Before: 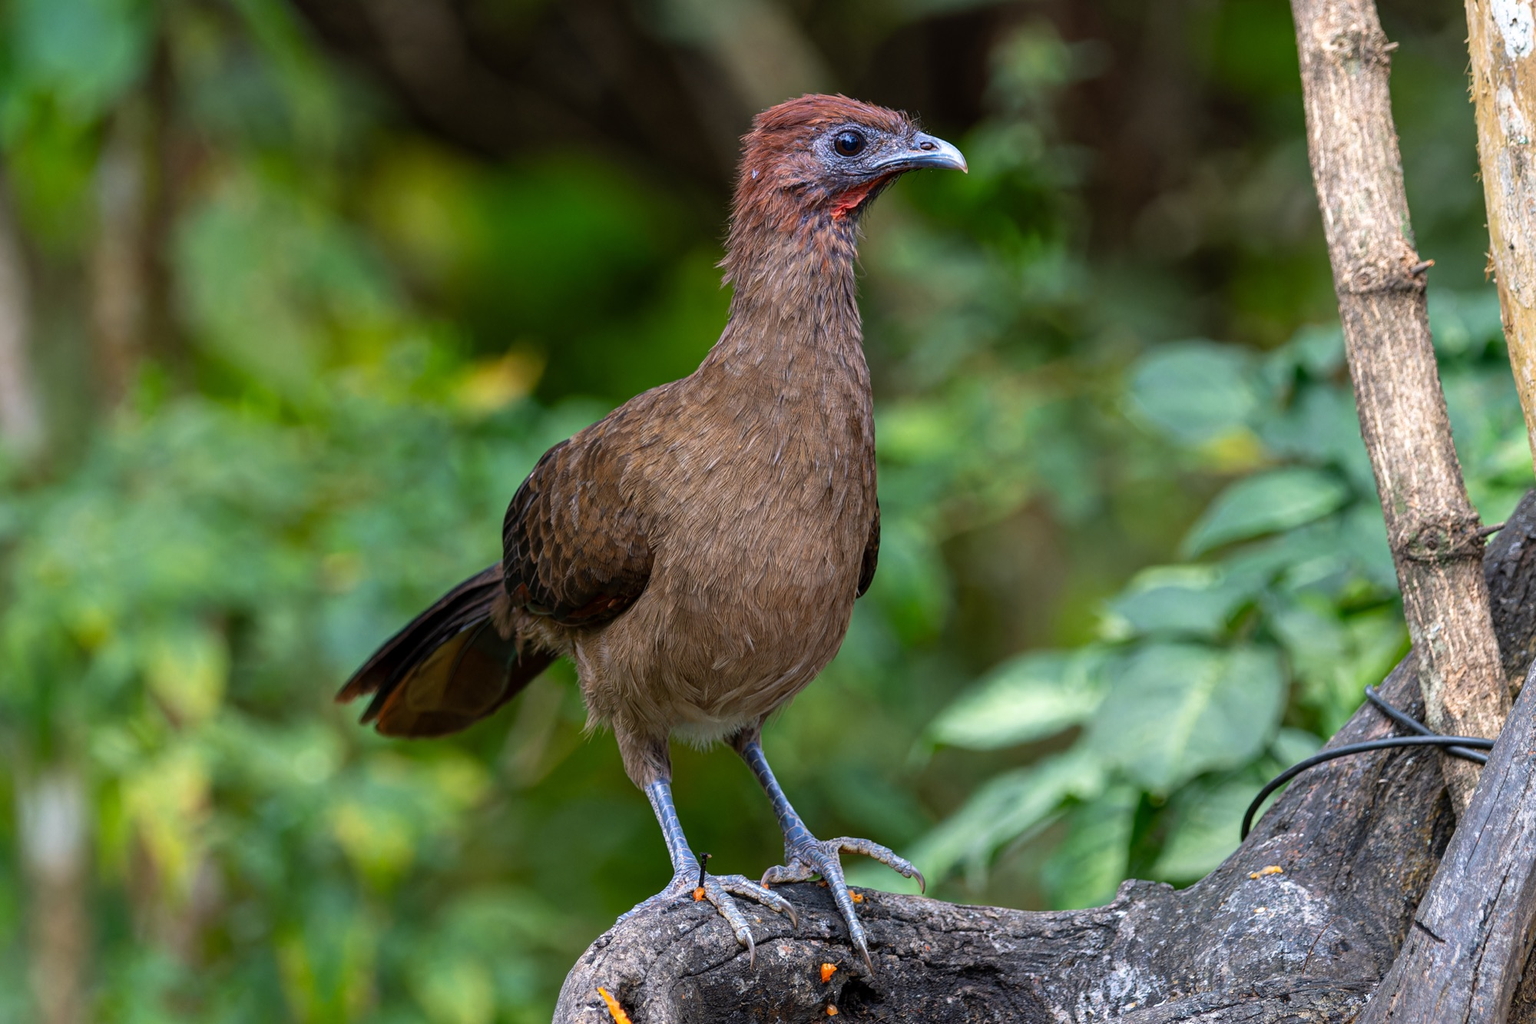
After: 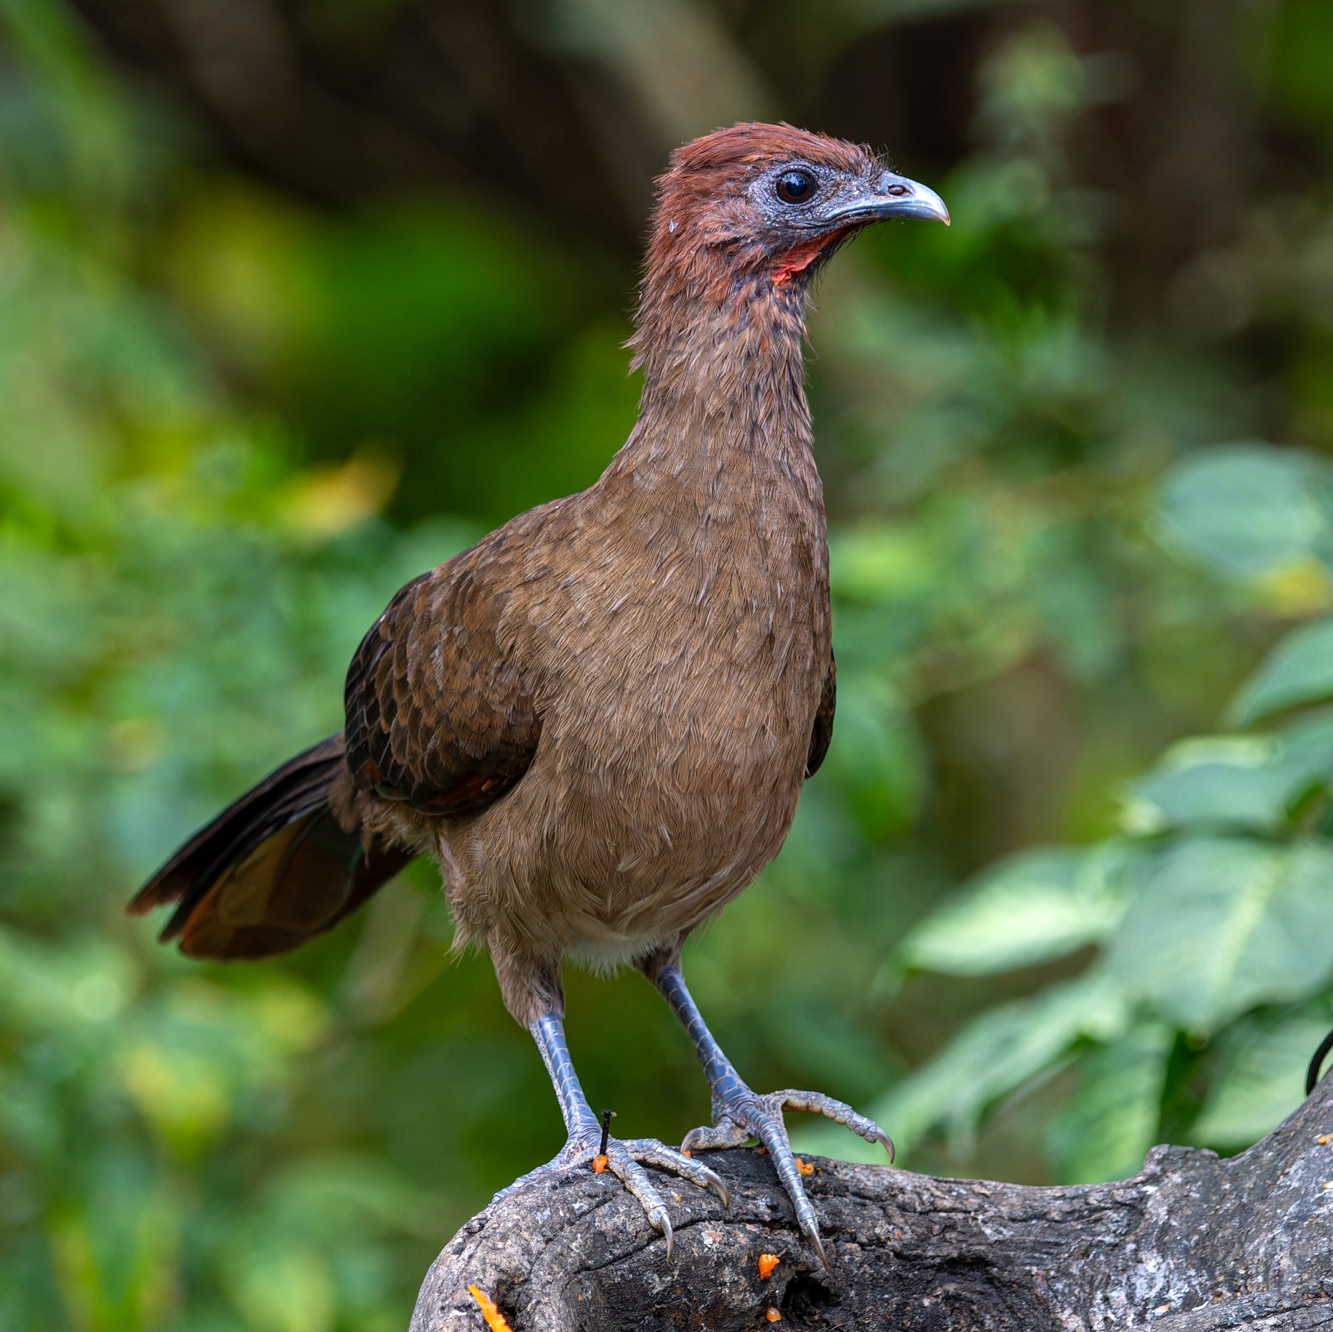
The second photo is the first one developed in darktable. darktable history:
exposure: exposure 0.128 EV, compensate highlight preservation false
crop and rotate: left 15.546%, right 17.787%
